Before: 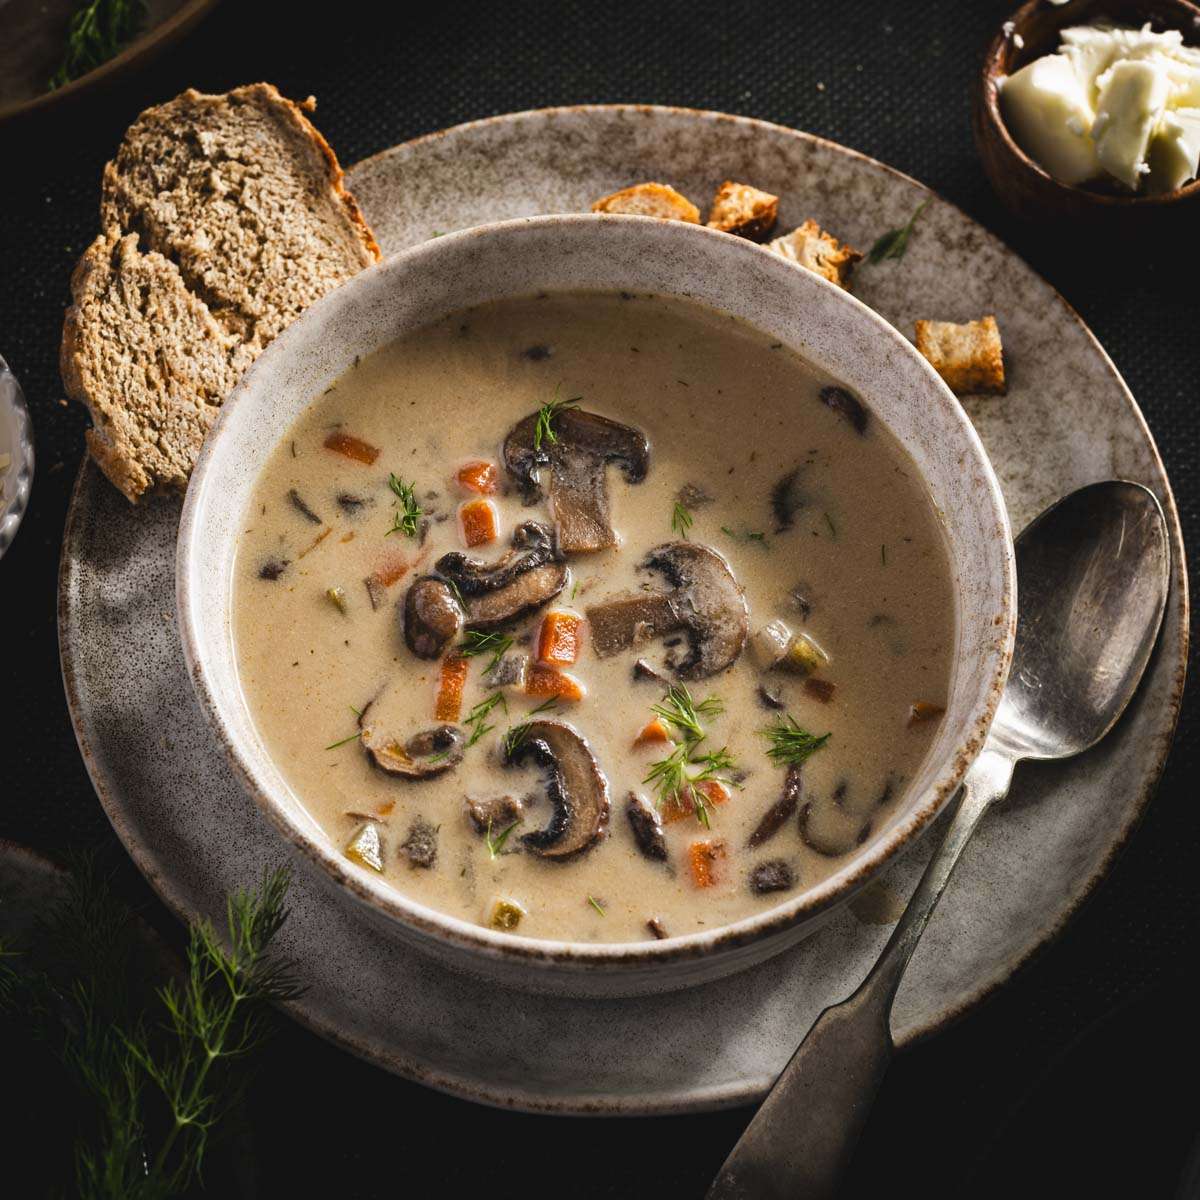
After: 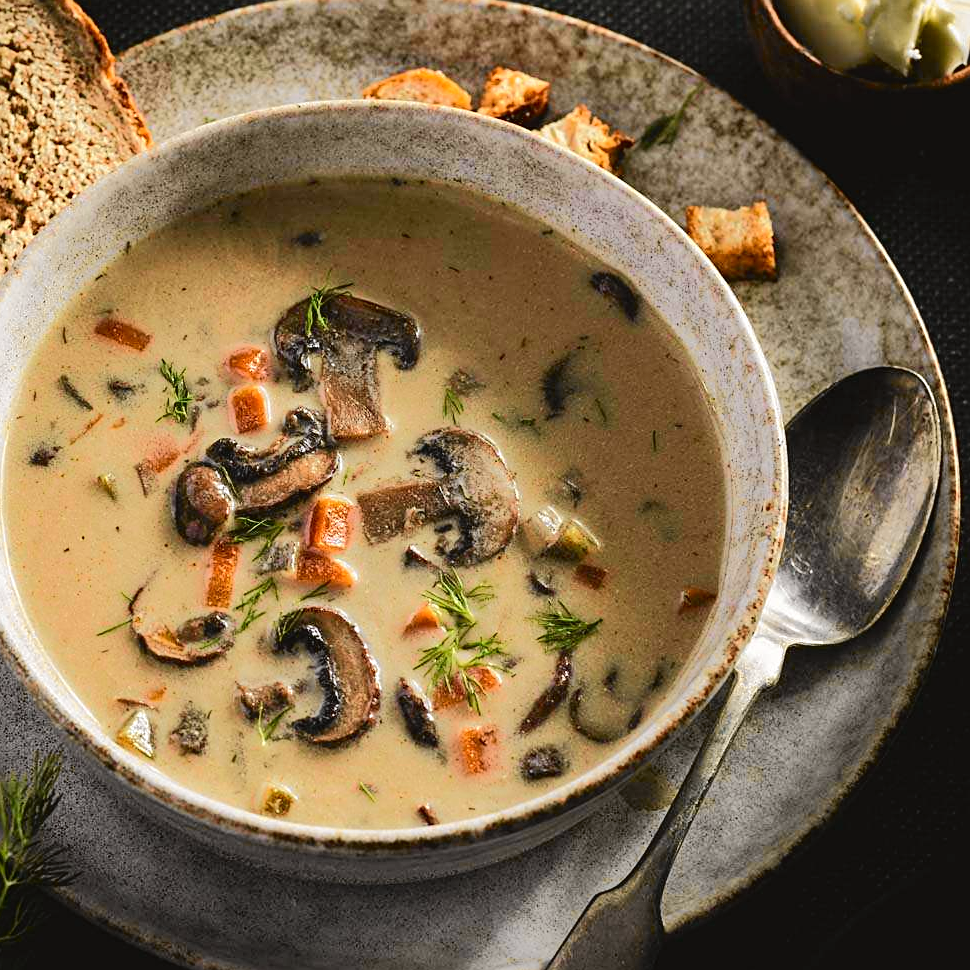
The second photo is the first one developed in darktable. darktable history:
crop: left 19.159%, top 9.58%, bottom 9.58%
sharpen: on, module defaults
tone curve: curves: ch0 [(0, 0.019) (0.066, 0.054) (0.184, 0.184) (0.369, 0.417) (0.501, 0.586) (0.617, 0.71) (0.743, 0.787) (0.997, 0.997)]; ch1 [(0, 0) (0.187, 0.156) (0.388, 0.372) (0.437, 0.428) (0.474, 0.472) (0.499, 0.5) (0.521, 0.514) (0.548, 0.567) (0.6, 0.629) (0.82, 0.831) (1, 1)]; ch2 [(0, 0) (0.234, 0.227) (0.352, 0.372) (0.459, 0.484) (0.5, 0.505) (0.518, 0.516) (0.529, 0.541) (0.56, 0.594) (0.607, 0.644) (0.74, 0.771) (0.858, 0.873) (0.999, 0.994)], color space Lab, independent channels, preserve colors none
